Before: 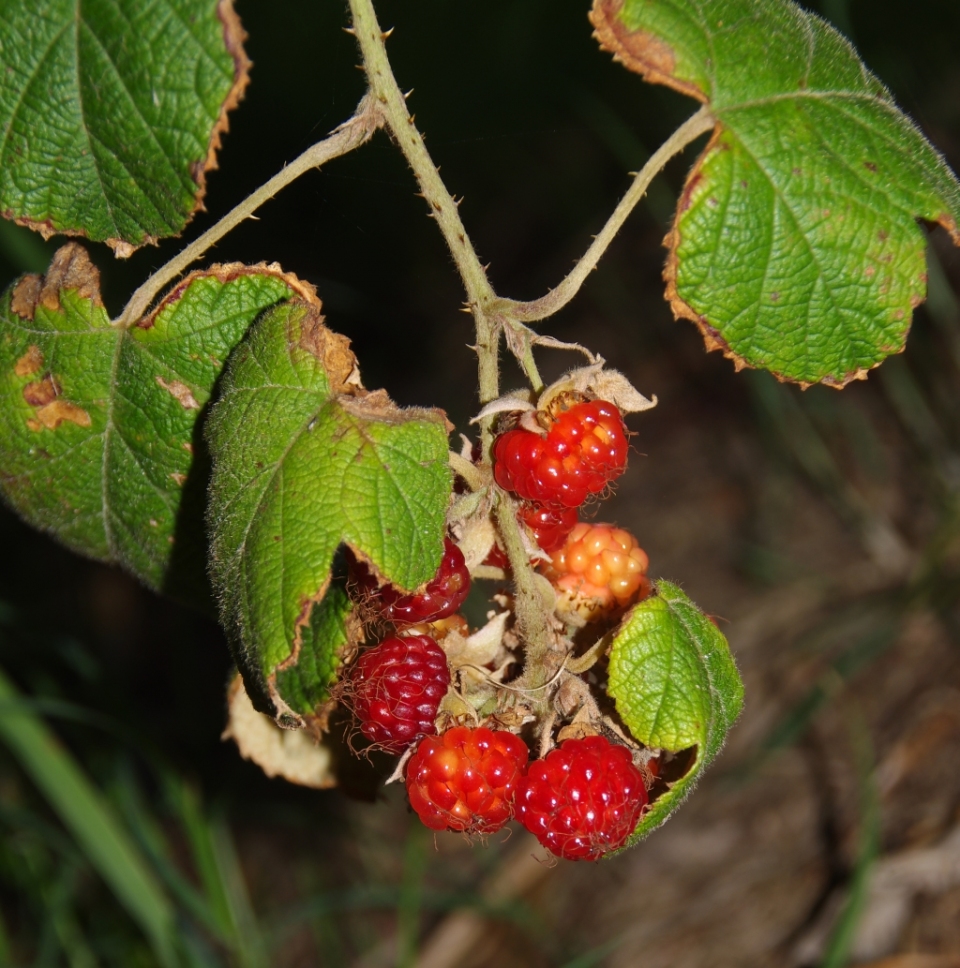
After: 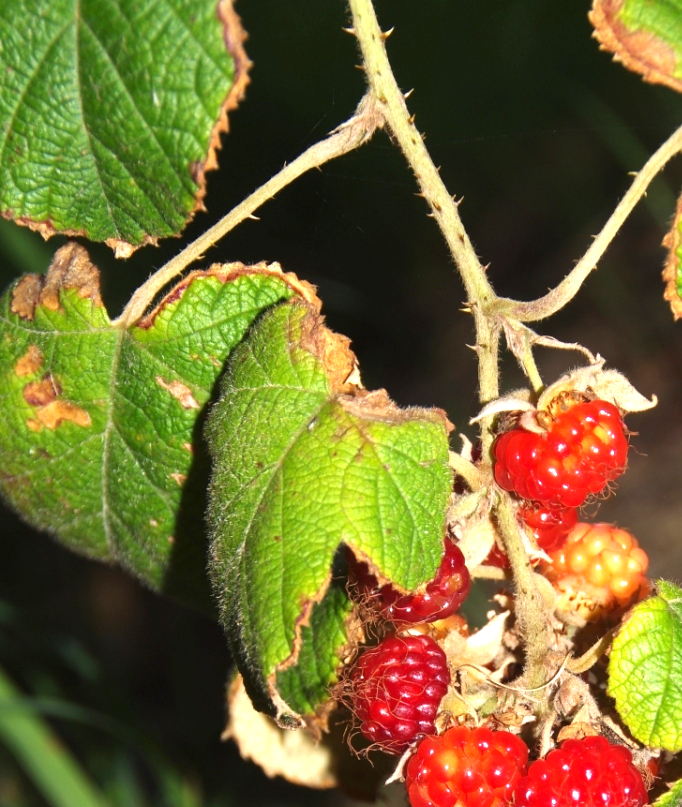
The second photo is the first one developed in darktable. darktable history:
crop: right 28.885%, bottom 16.626%
exposure: black level correction 0, exposure 1.1 EV, compensate exposure bias true, compensate highlight preservation false
